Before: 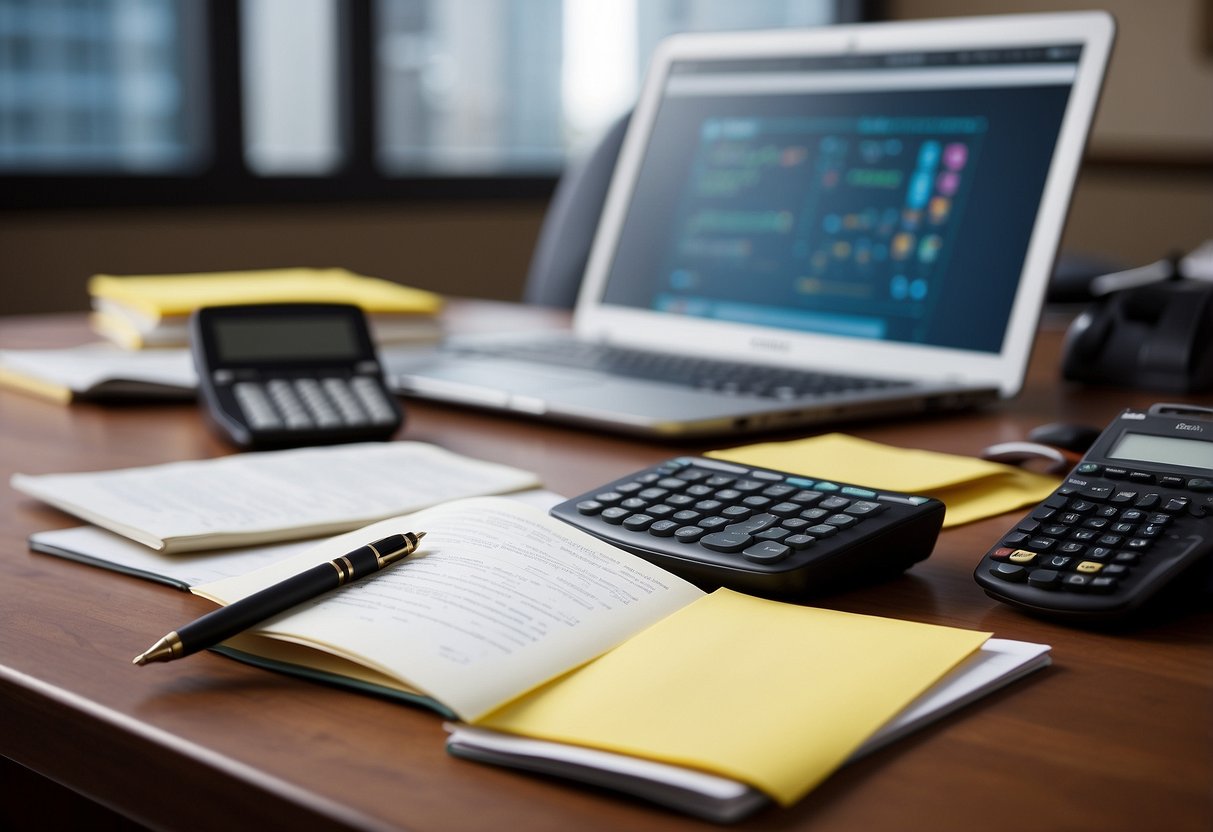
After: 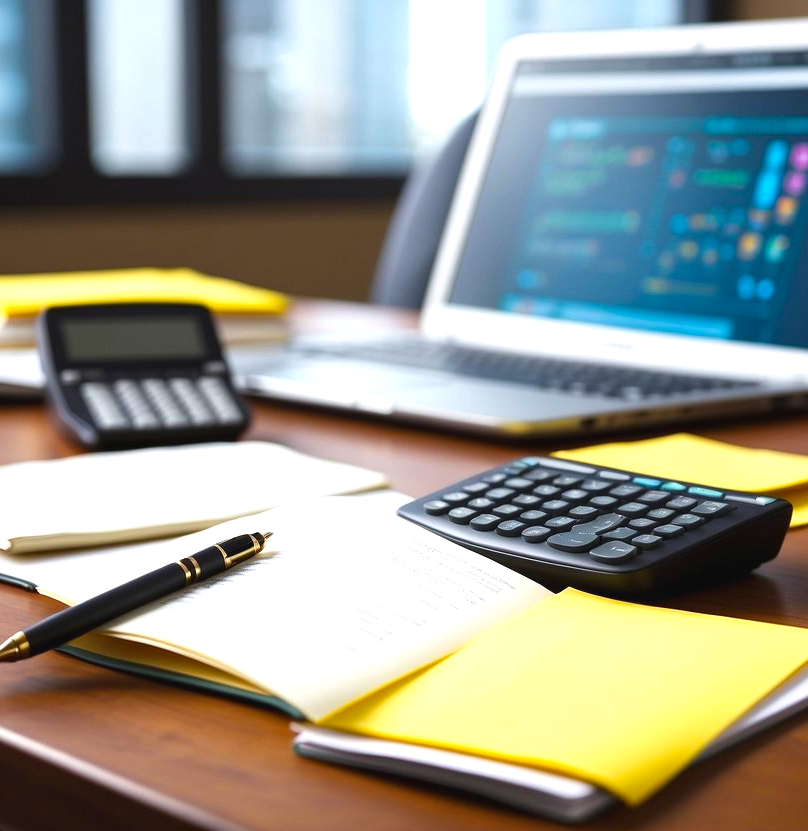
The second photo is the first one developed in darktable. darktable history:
exposure: black level correction -0.002, exposure 0.708 EV, compensate exposure bias true, compensate highlight preservation false
crop and rotate: left 12.673%, right 20.66%
color balance rgb: perceptual saturation grading › global saturation 25%, global vibrance 20%
